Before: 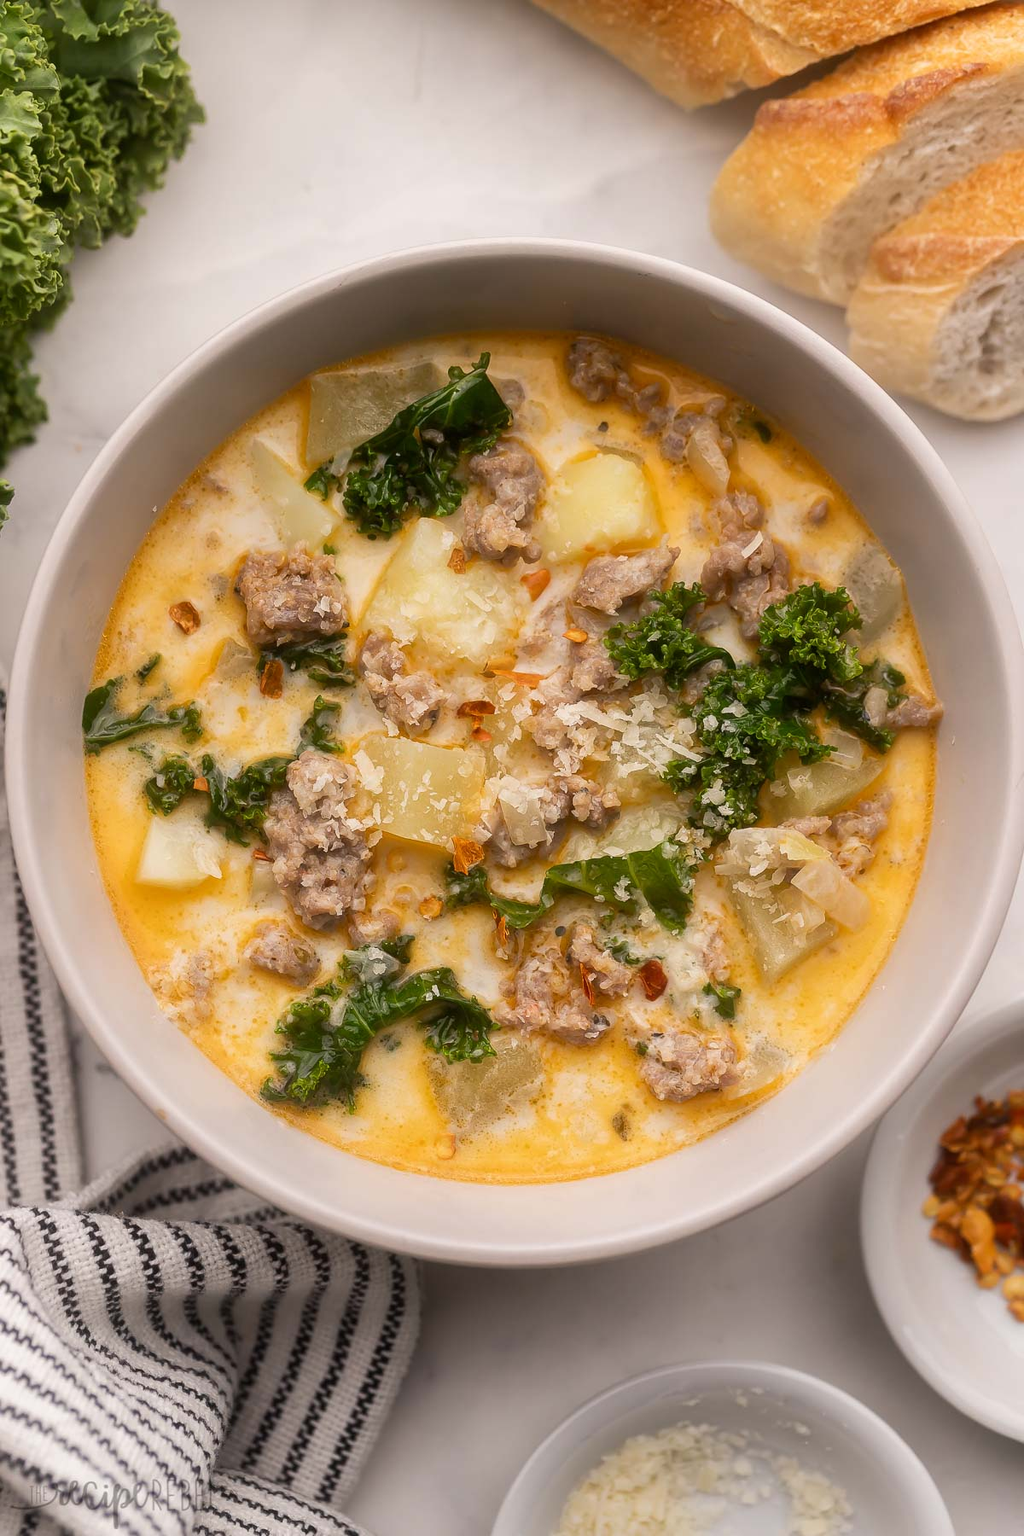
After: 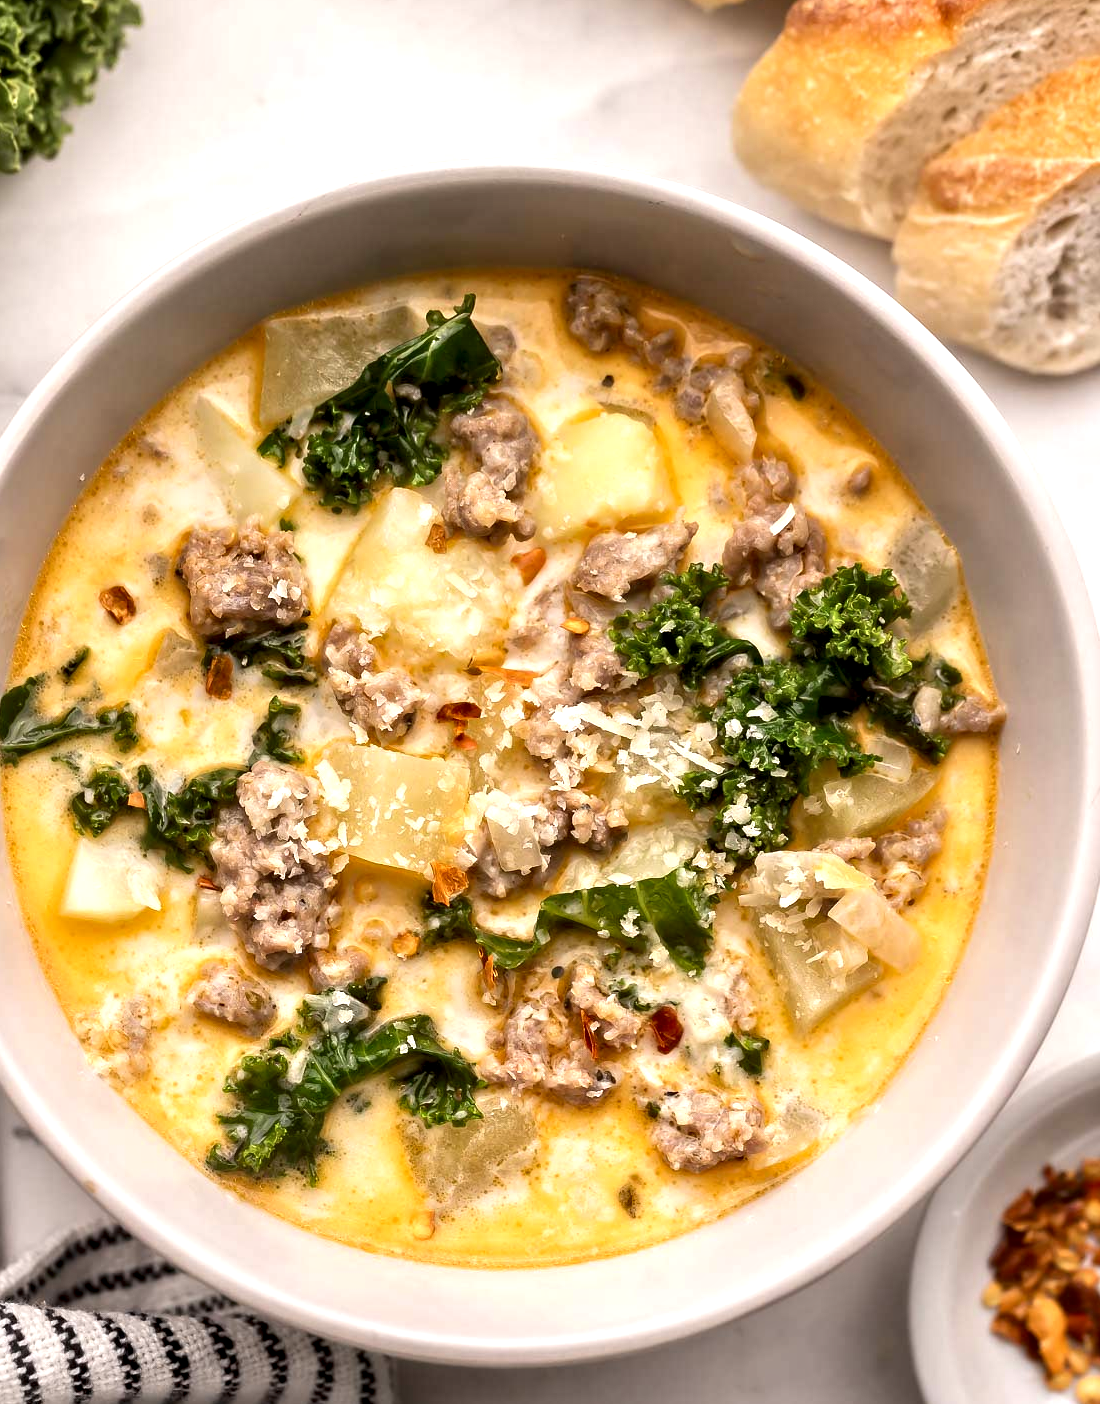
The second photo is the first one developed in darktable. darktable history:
exposure: exposure 0.504 EV, compensate highlight preservation false
contrast equalizer: y [[0.511, 0.558, 0.631, 0.632, 0.559, 0.512], [0.5 ×6], [0.507, 0.559, 0.627, 0.644, 0.647, 0.647], [0 ×6], [0 ×6]]
crop: left 8.261%, top 6.625%, bottom 15.335%
